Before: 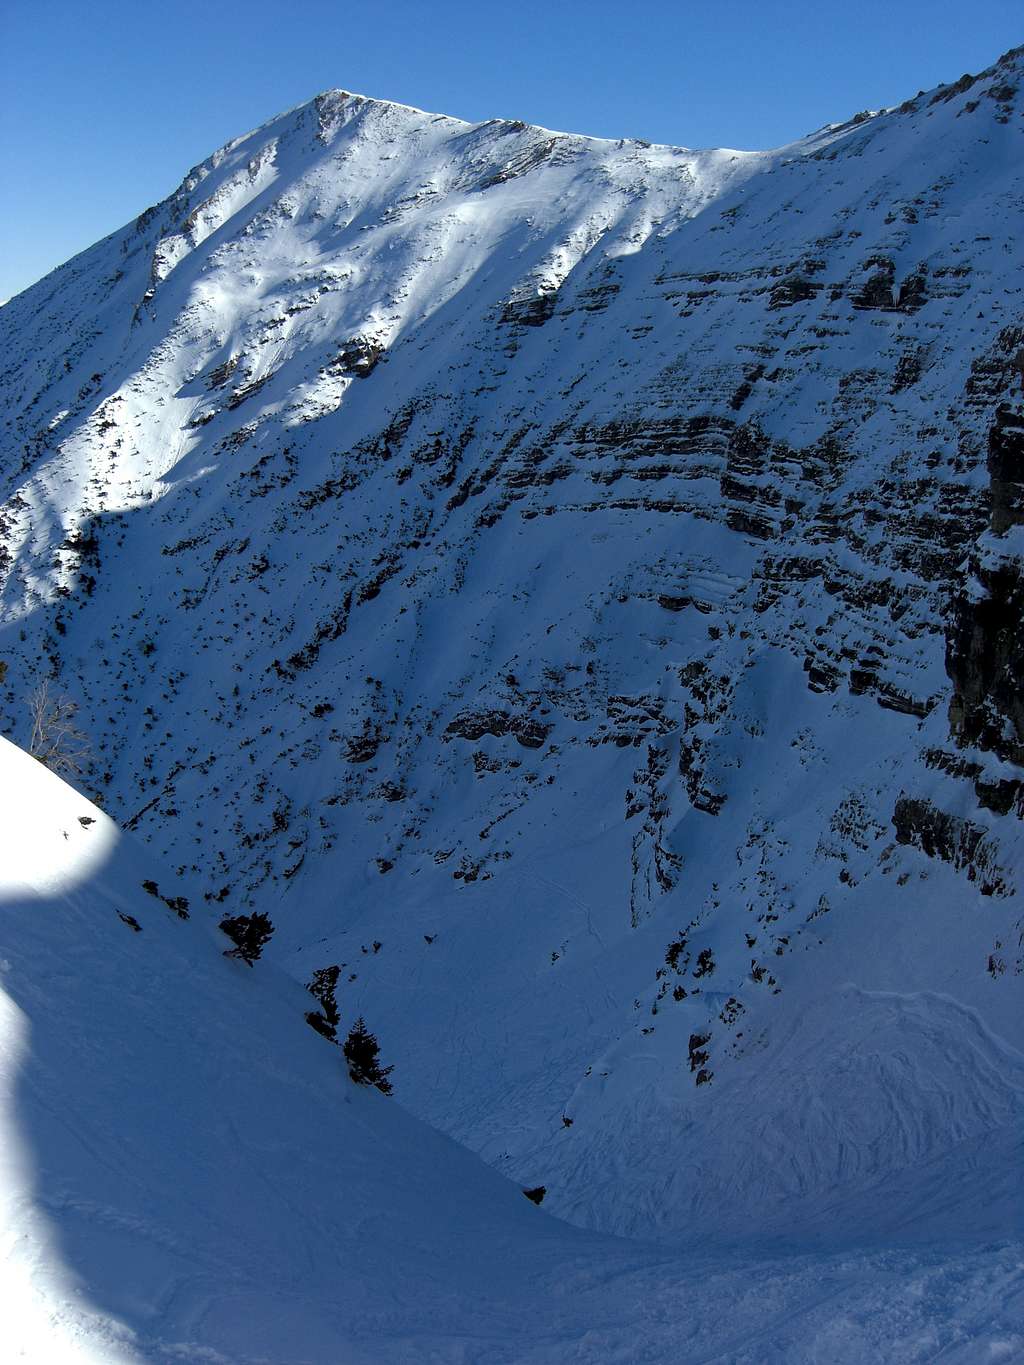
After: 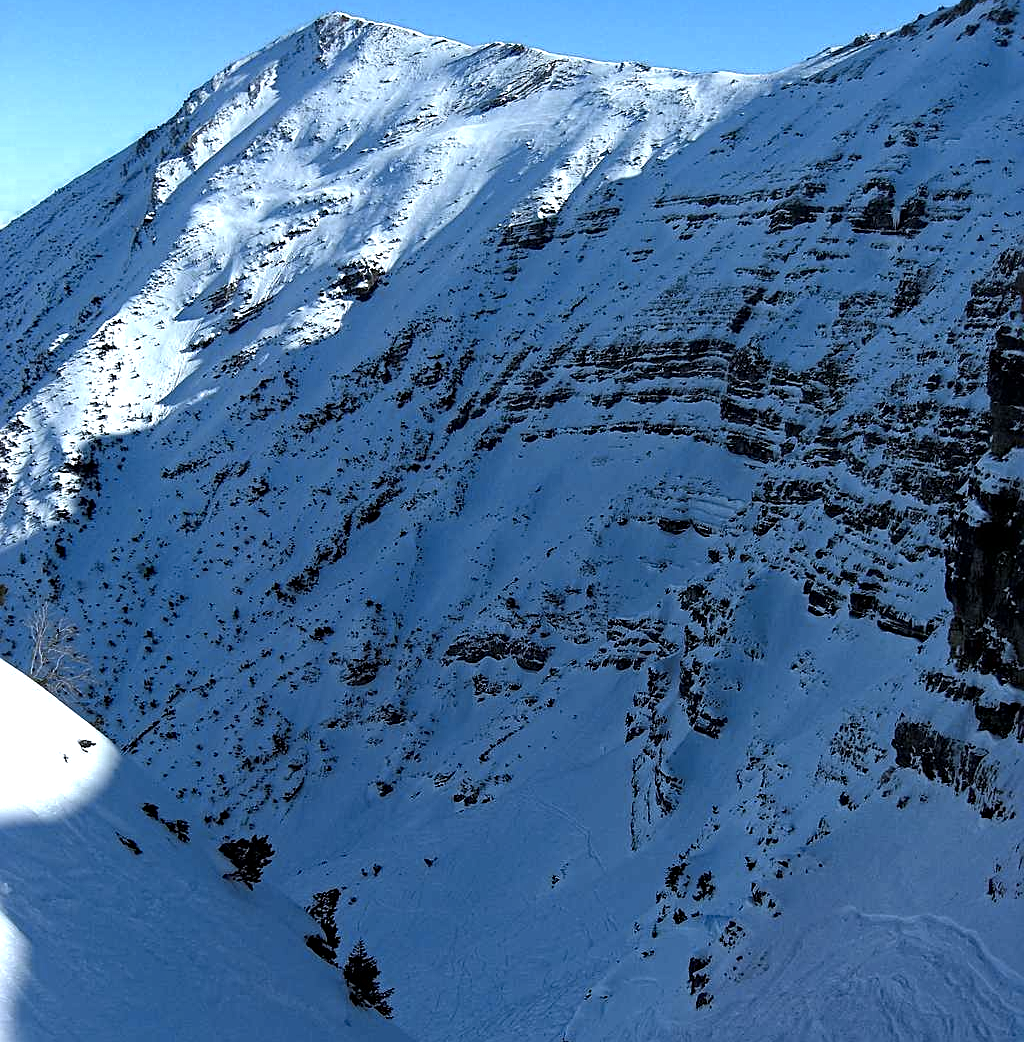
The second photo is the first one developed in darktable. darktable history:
color zones: curves: ch0 [(0, 0.466) (0.128, 0.466) (0.25, 0.5) (0.375, 0.456) (0.5, 0.5) (0.625, 0.5) (0.737, 0.652) (0.875, 0.5)]; ch1 [(0, 0.603) (0.125, 0.618) (0.261, 0.348) (0.372, 0.353) (0.497, 0.363) (0.611, 0.45) (0.731, 0.427) (0.875, 0.518) (0.998, 0.652)]; ch2 [(0, 0.559) (0.125, 0.451) (0.253, 0.564) (0.37, 0.578) (0.5, 0.466) (0.625, 0.471) (0.731, 0.471) (0.88, 0.485)]
haze removal: compatibility mode true, adaptive false
crop: top 5.692%, bottom 17.95%
sharpen: on, module defaults
color calibration: x 0.371, y 0.377, temperature 4297.73 K
